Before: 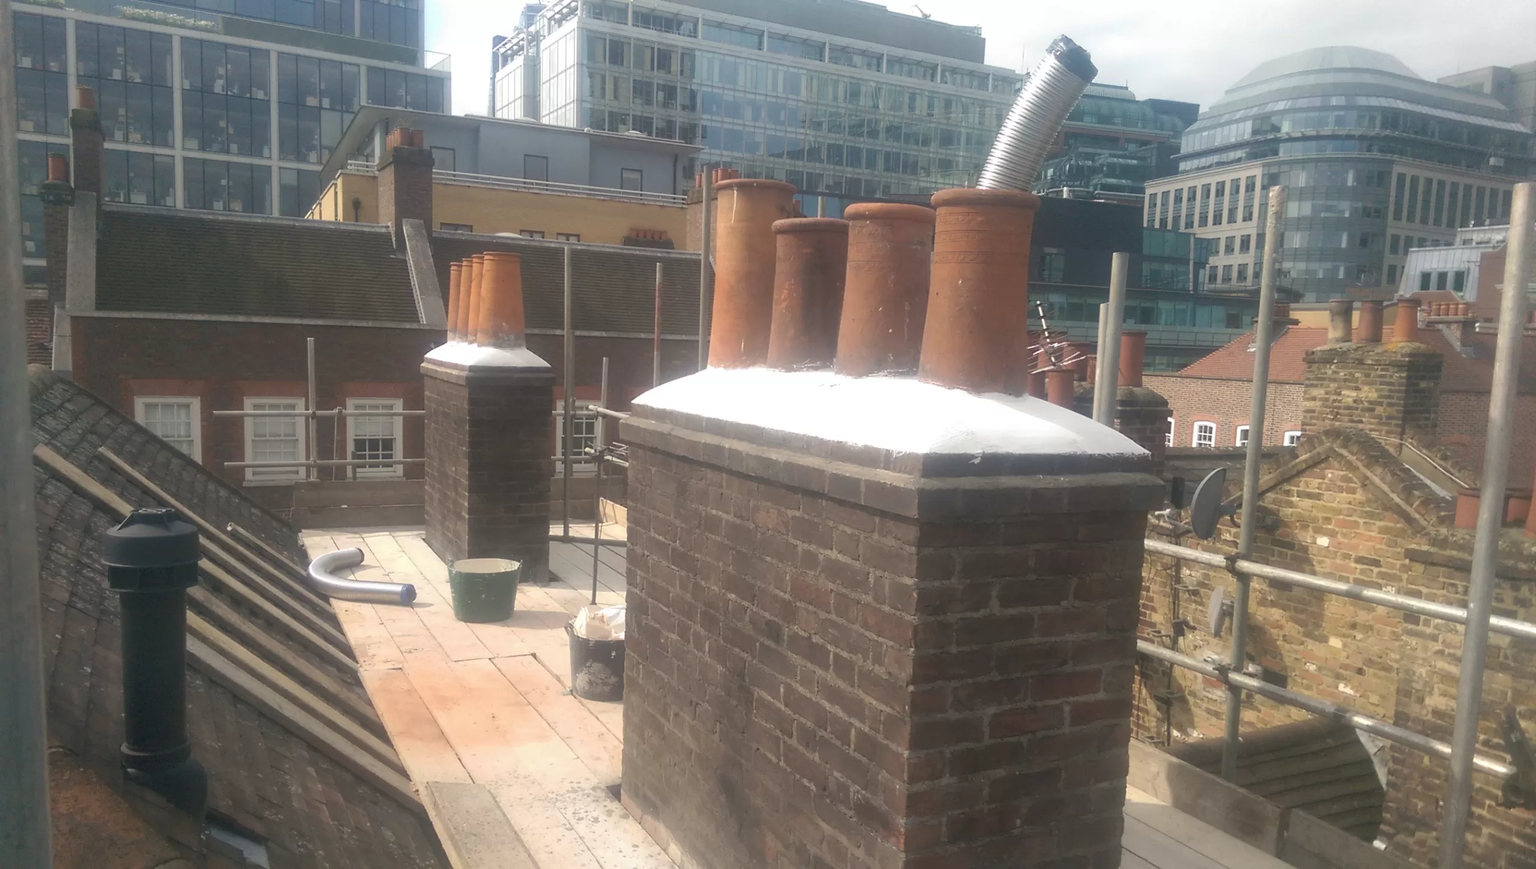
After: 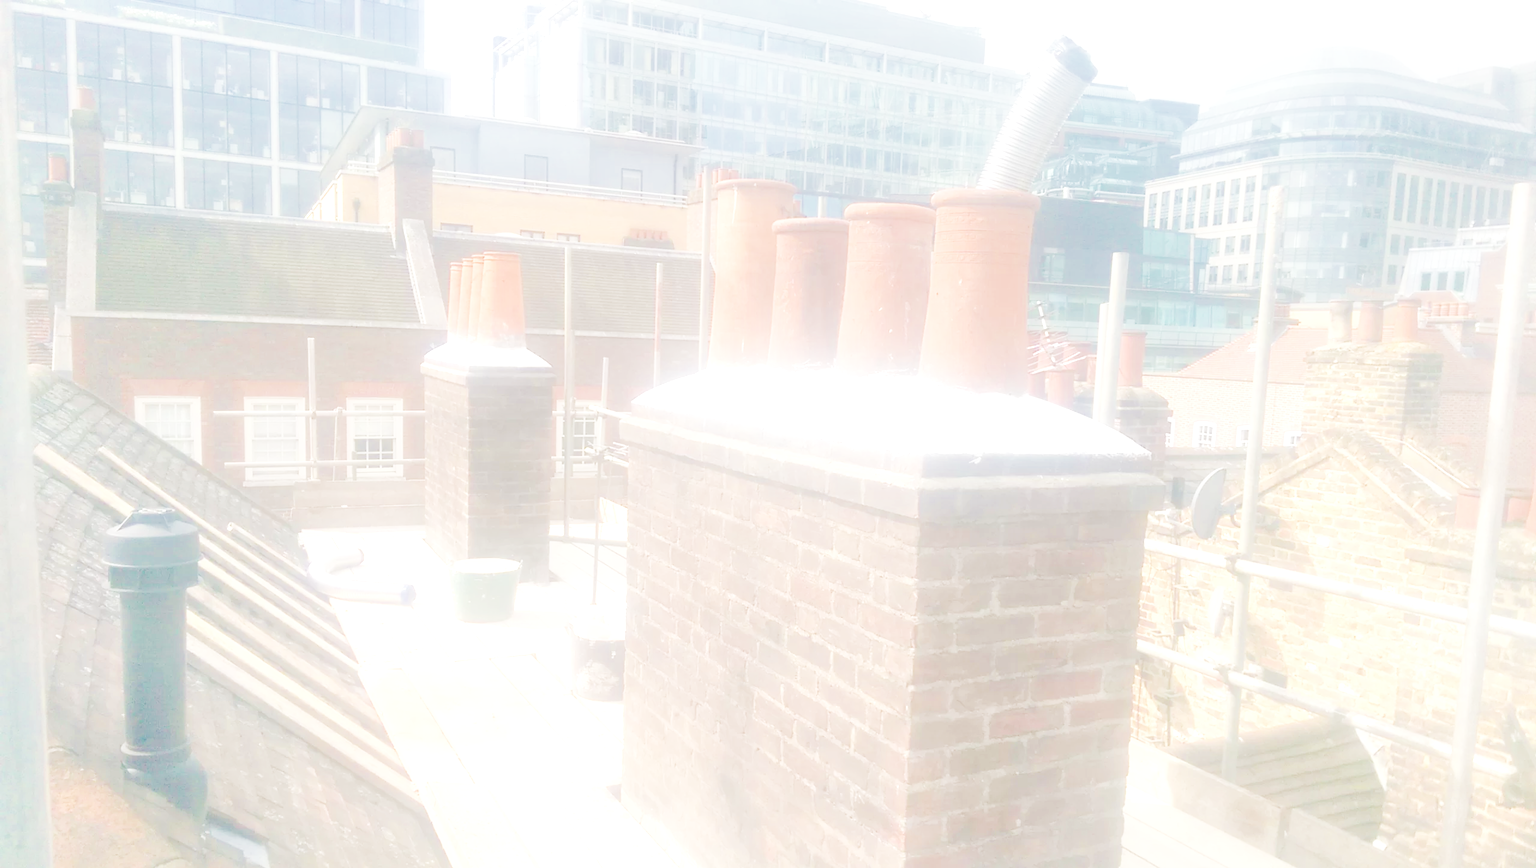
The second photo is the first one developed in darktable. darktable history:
exposure: exposure 0.6 EV, compensate highlight preservation false
color balance: output saturation 120%
local contrast: highlights 20%, shadows 70%, detail 170%
filmic rgb: middle gray luminance 2.5%, black relative exposure -10 EV, white relative exposure 7 EV, threshold 6 EV, dynamic range scaling 10%, target black luminance 0%, hardness 3.19, latitude 44.39%, contrast 0.682, highlights saturation mix 5%, shadows ↔ highlights balance 13.63%, add noise in highlights 0, color science v3 (2019), use custom middle-gray values true, iterations of high-quality reconstruction 0, contrast in highlights soft, enable highlight reconstruction true
